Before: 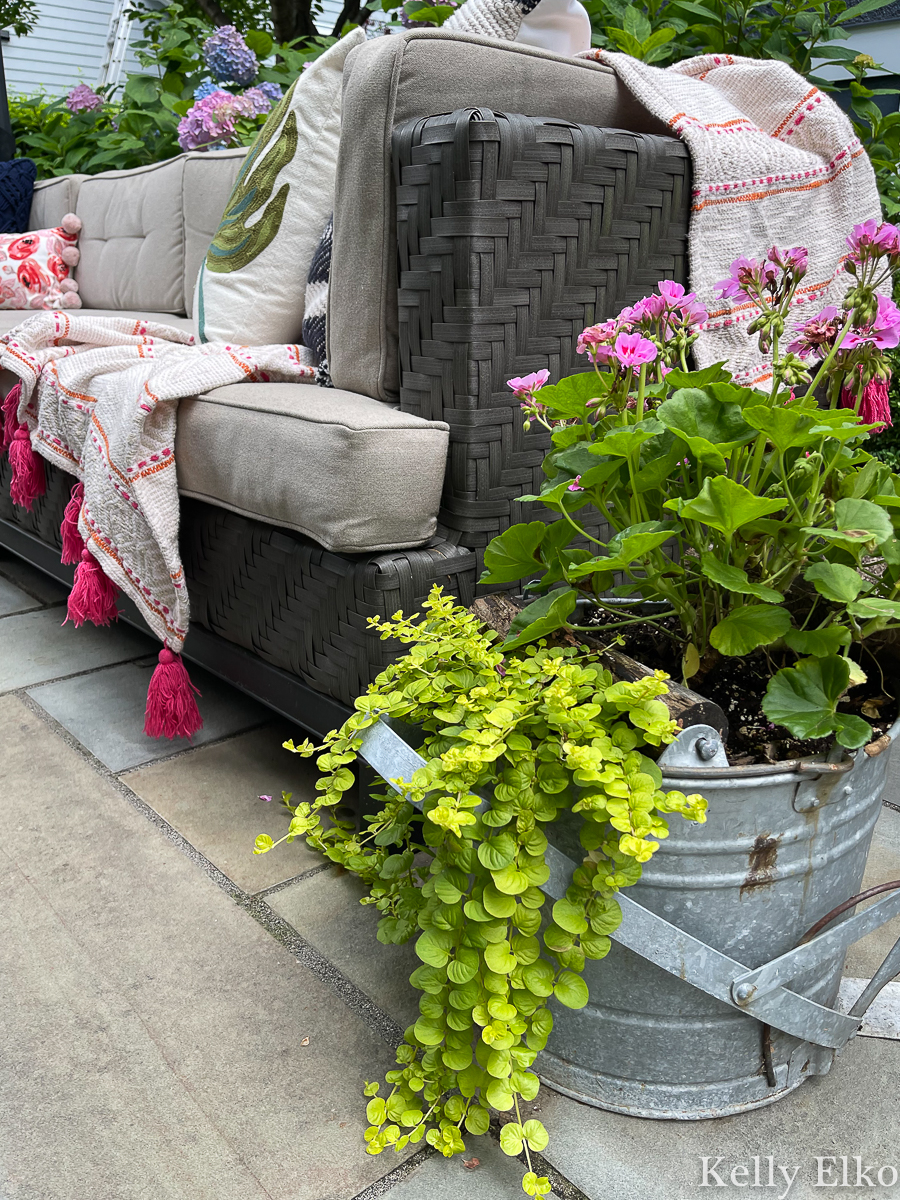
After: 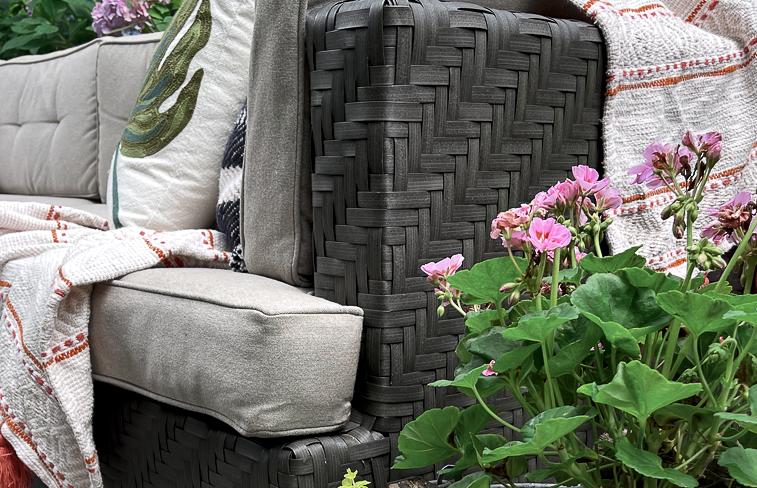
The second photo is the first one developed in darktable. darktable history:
local contrast: mode bilateral grid, contrast 26, coarseness 60, detail 151%, midtone range 0.2
crop and rotate: left 9.647%, top 9.655%, right 6.185%, bottom 49.664%
color zones: curves: ch0 [(0, 0.5) (0.125, 0.4) (0.25, 0.5) (0.375, 0.4) (0.5, 0.4) (0.625, 0.35) (0.75, 0.35) (0.875, 0.5)]; ch1 [(0, 0.35) (0.125, 0.45) (0.25, 0.35) (0.375, 0.35) (0.5, 0.35) (0.625, 0.35) (0.75, 0.45) (0.875, 0.35)]; ch2 [(0, 0.6) (0.125, 0.5) (0.25, 0.5) (0.375, 0.6) (0.5, 0.6) (0.625, 0.5) (0.75, 0.5) (0.875, 0.5)]
